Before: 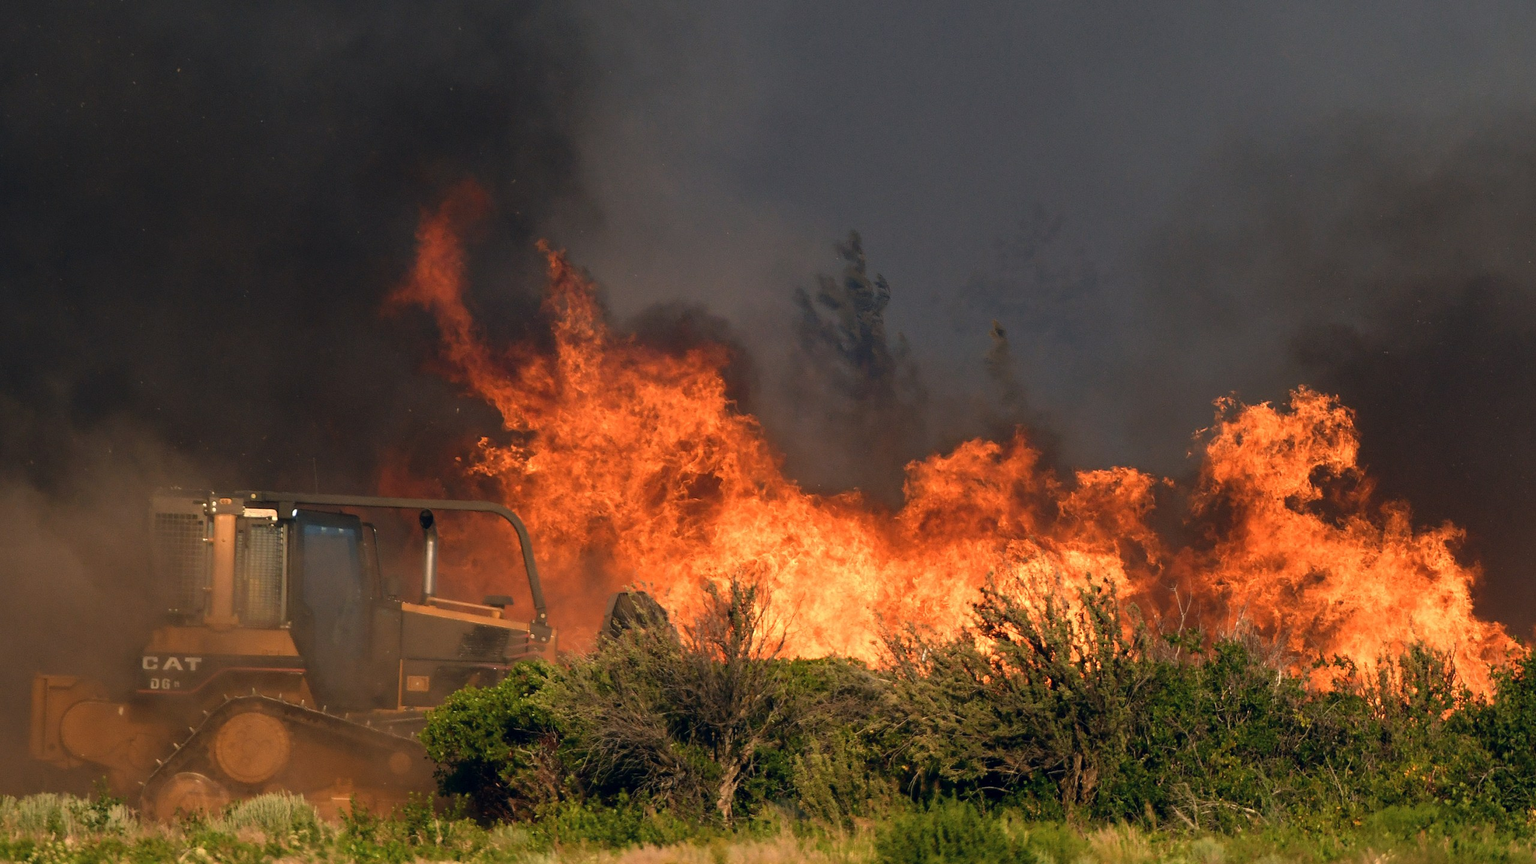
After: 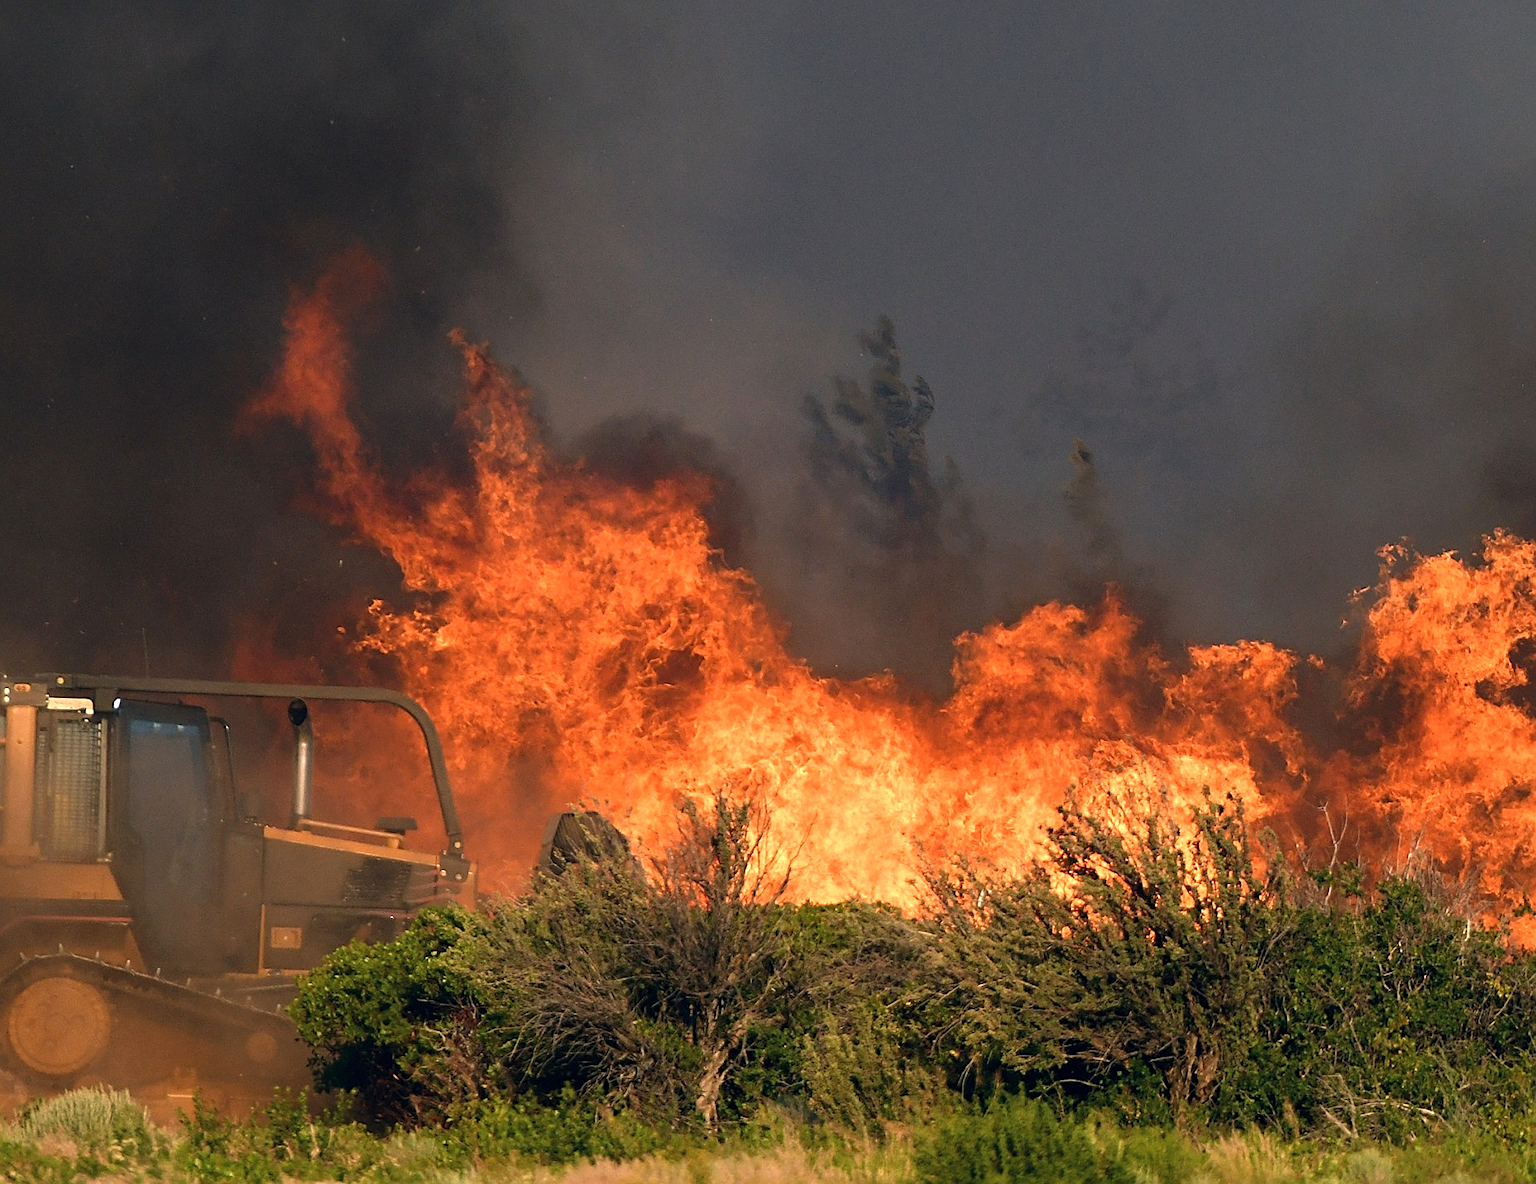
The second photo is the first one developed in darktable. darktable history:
crop: left 13.642%, top 0%, right 13.434%
sharpen: on, module defaults
exposure: black level correction 0, exposure 0.198 EV, compensate highlight preservation false
